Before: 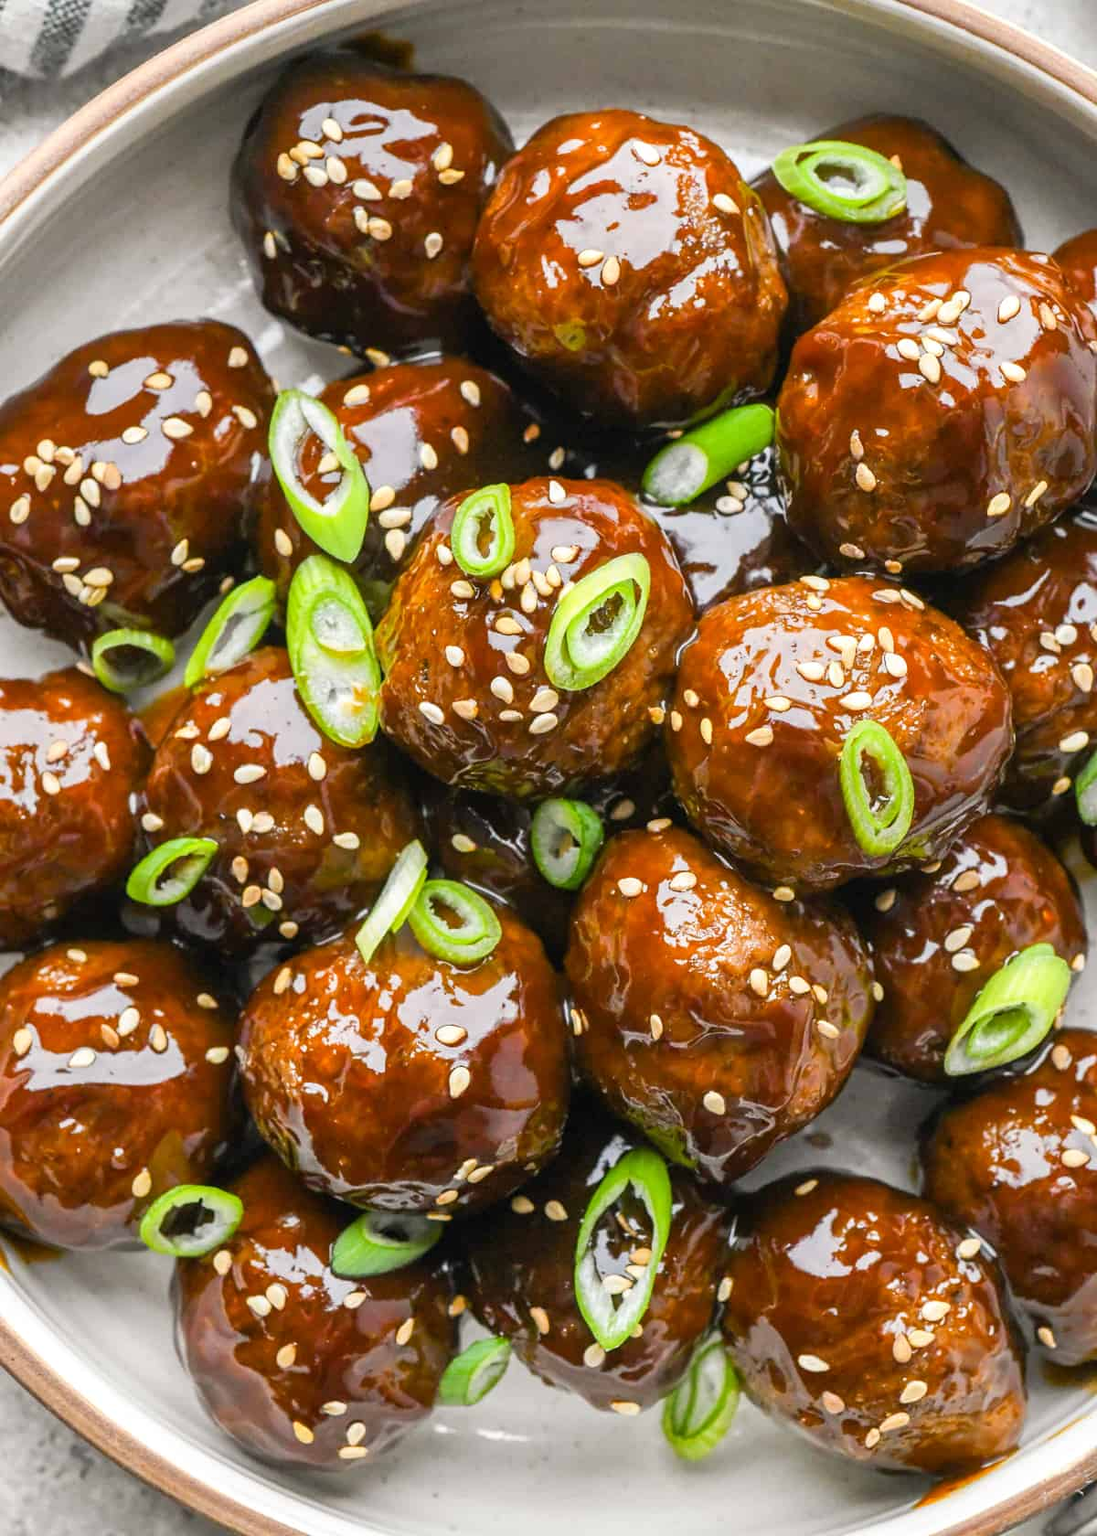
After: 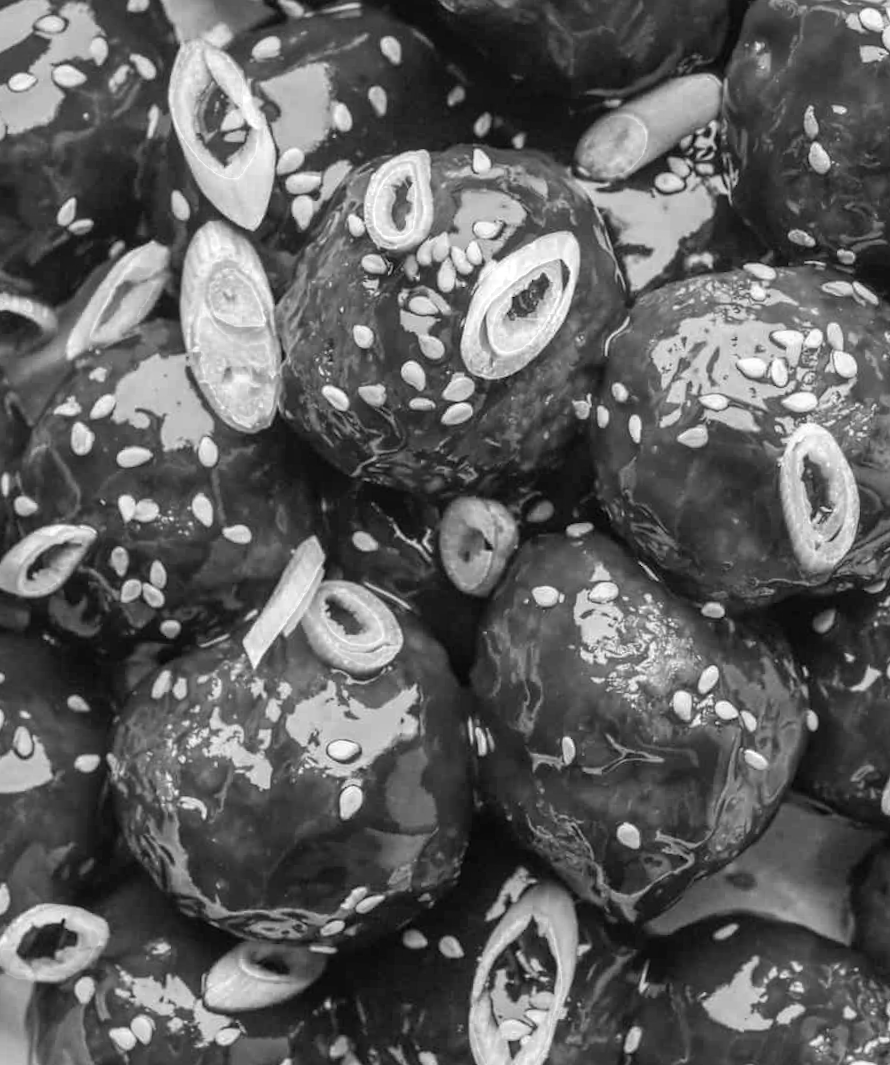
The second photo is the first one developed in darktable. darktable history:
white balance: red 0.766, blue 1.537
rotate and perspective: rotation -1.24°, automatic cropping off
local contrast: detail 110%
crop and rotate: angle -3.37°, left 9.79%, top 20.73%, right 12.42%, bottom 11.82%
color zones: curves: ch0 [(0.25, 0.5) (0.463, 0.627) (0.484, 0.637) (0.75, 0.5)]
velvia: strength 15%
monochrome: size 1
